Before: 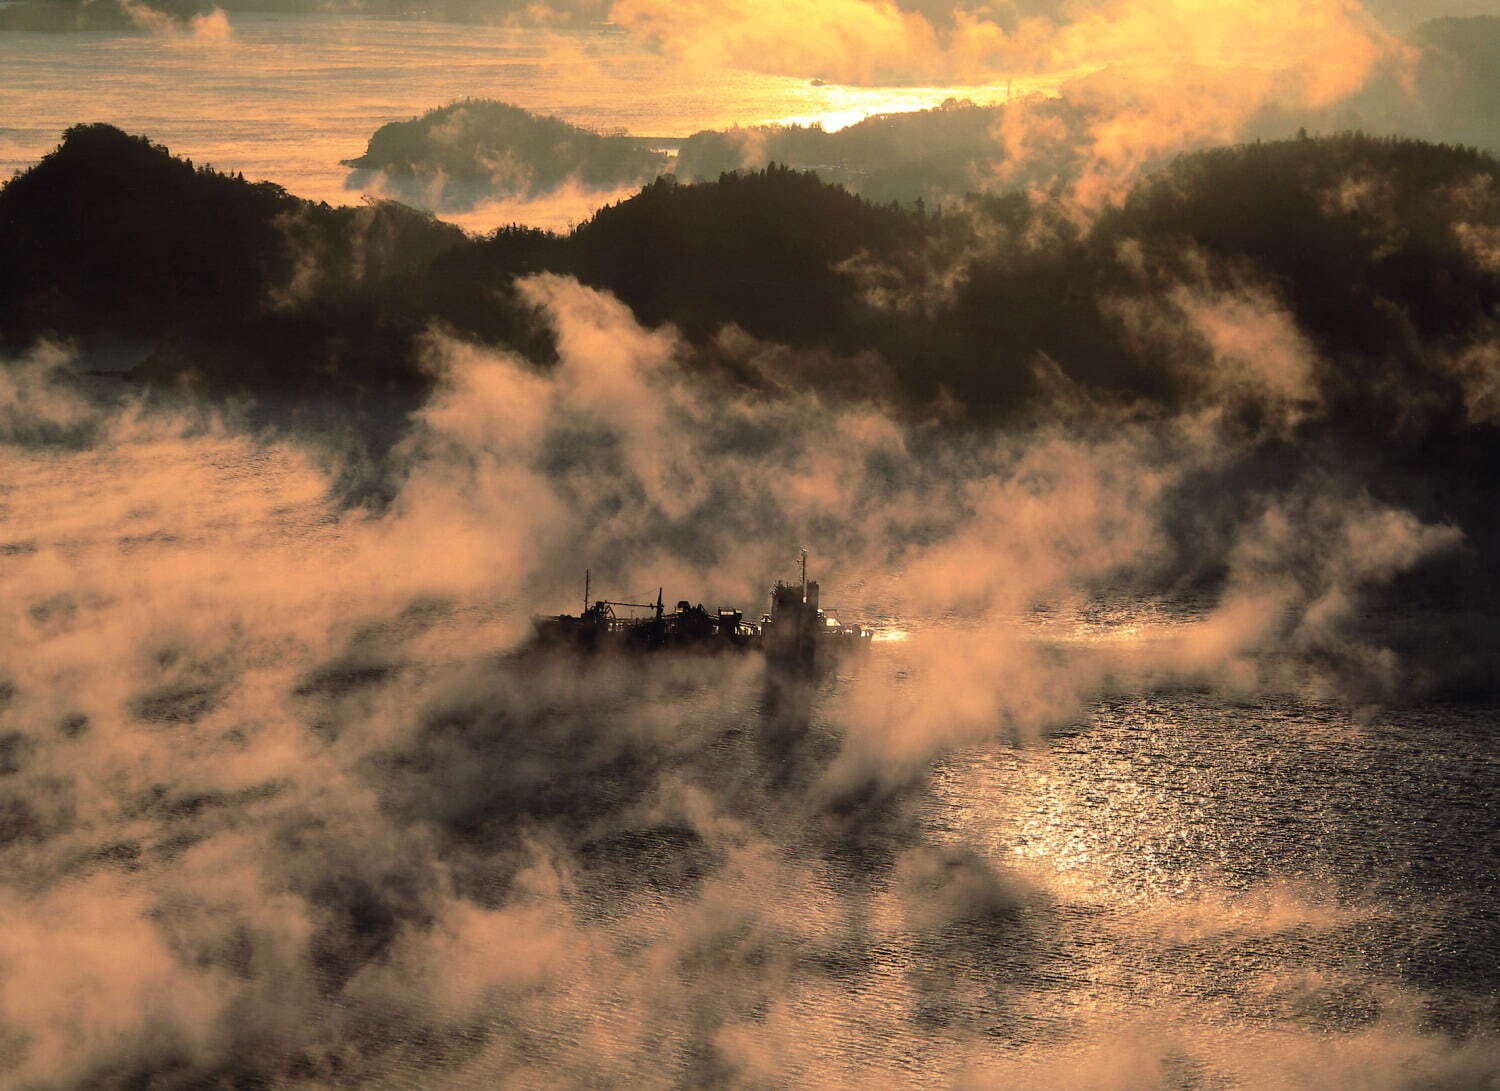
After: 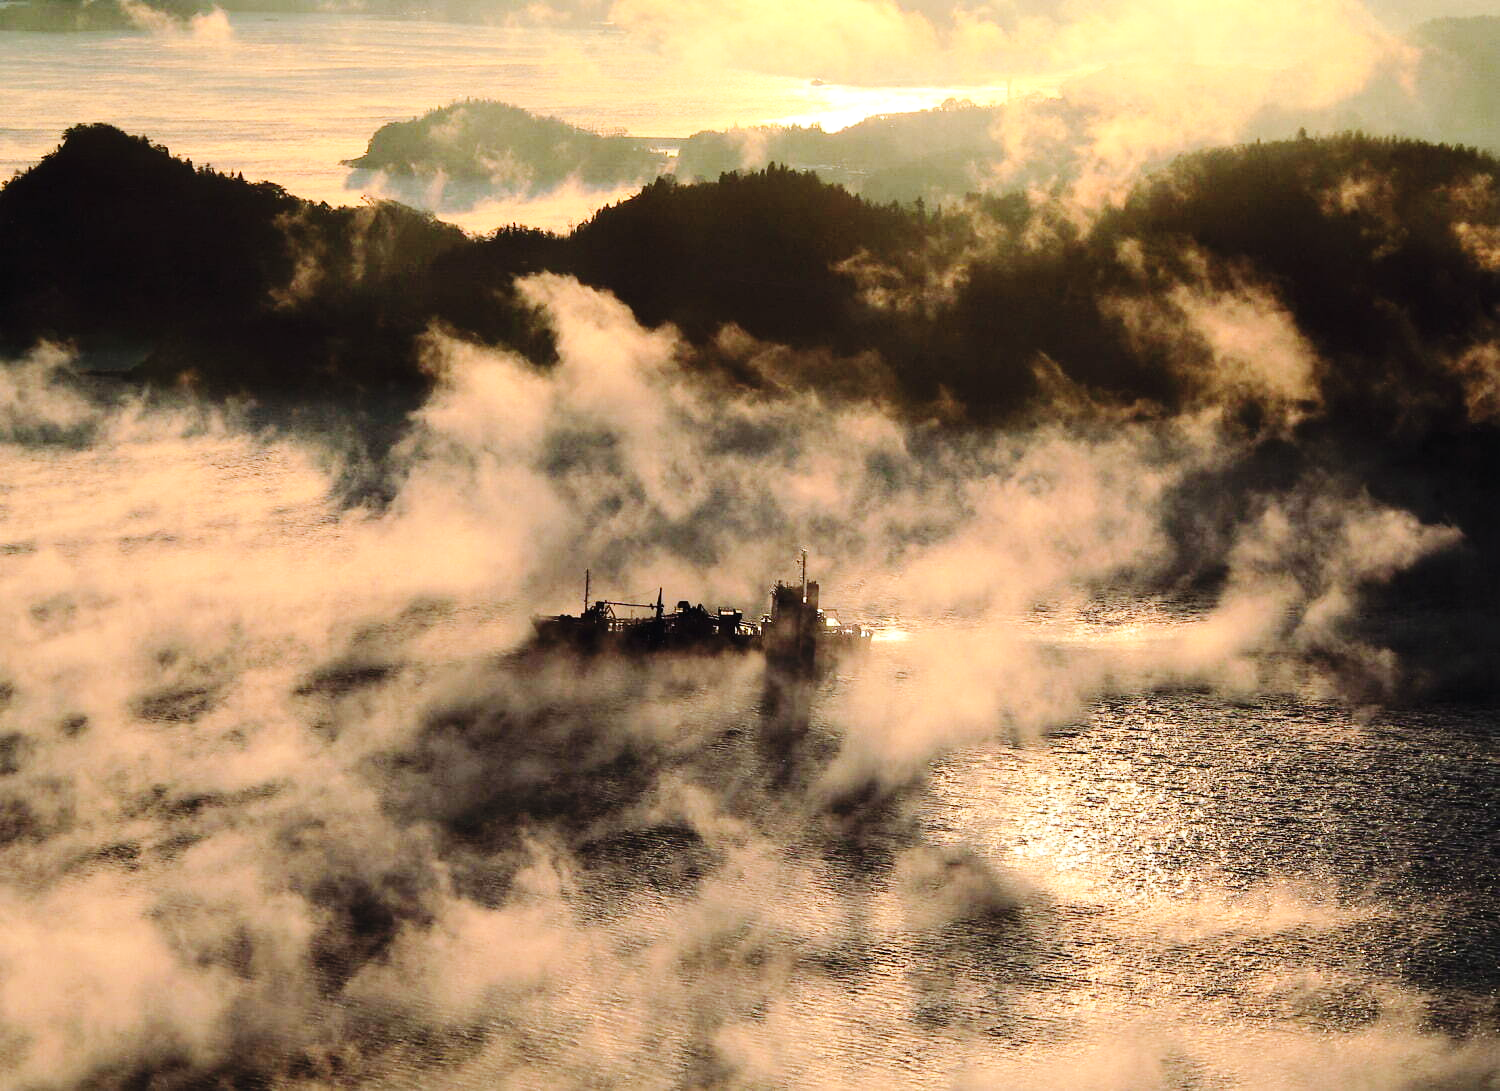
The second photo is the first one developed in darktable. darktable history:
white balance: red 0.98, blue 1.034
exposure: exposure 0.4 EV, compensate highlight preservation false
base curve: curves: ch0 [(0, 0) (0.036, 0.025) (0.121, 0.166) (0.206, 0.329) (0.605, 0.79) (1, 1)], preserve colors none
